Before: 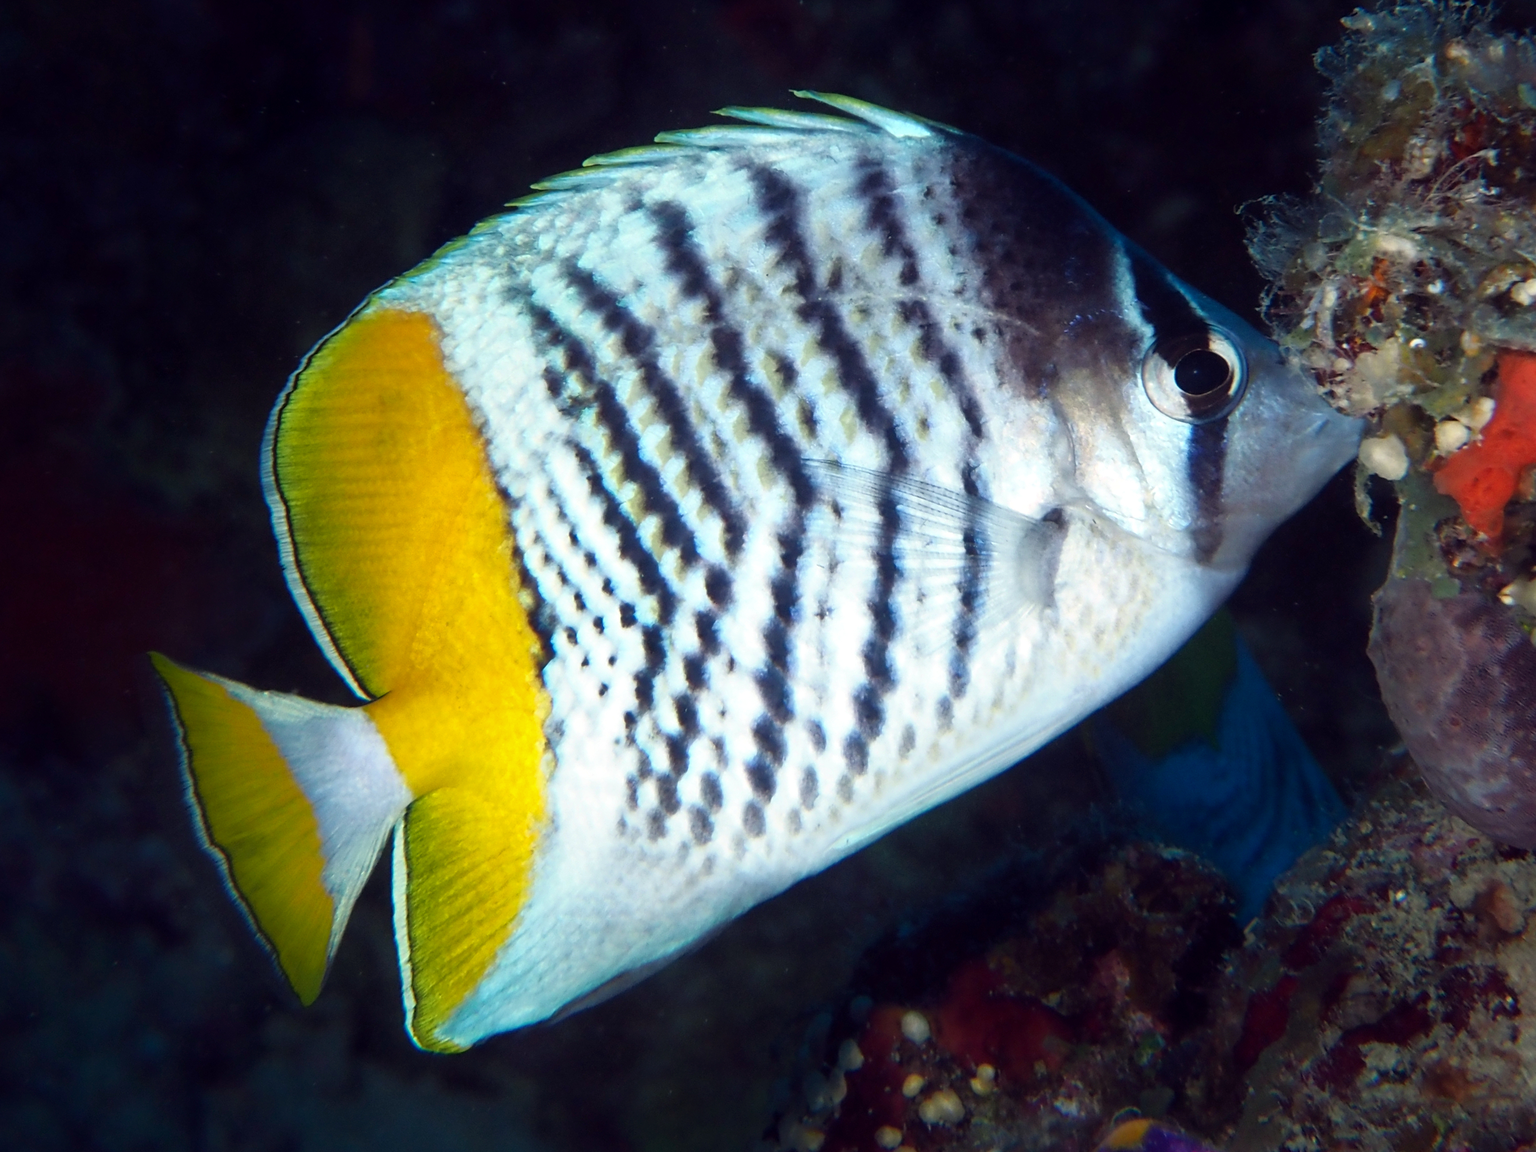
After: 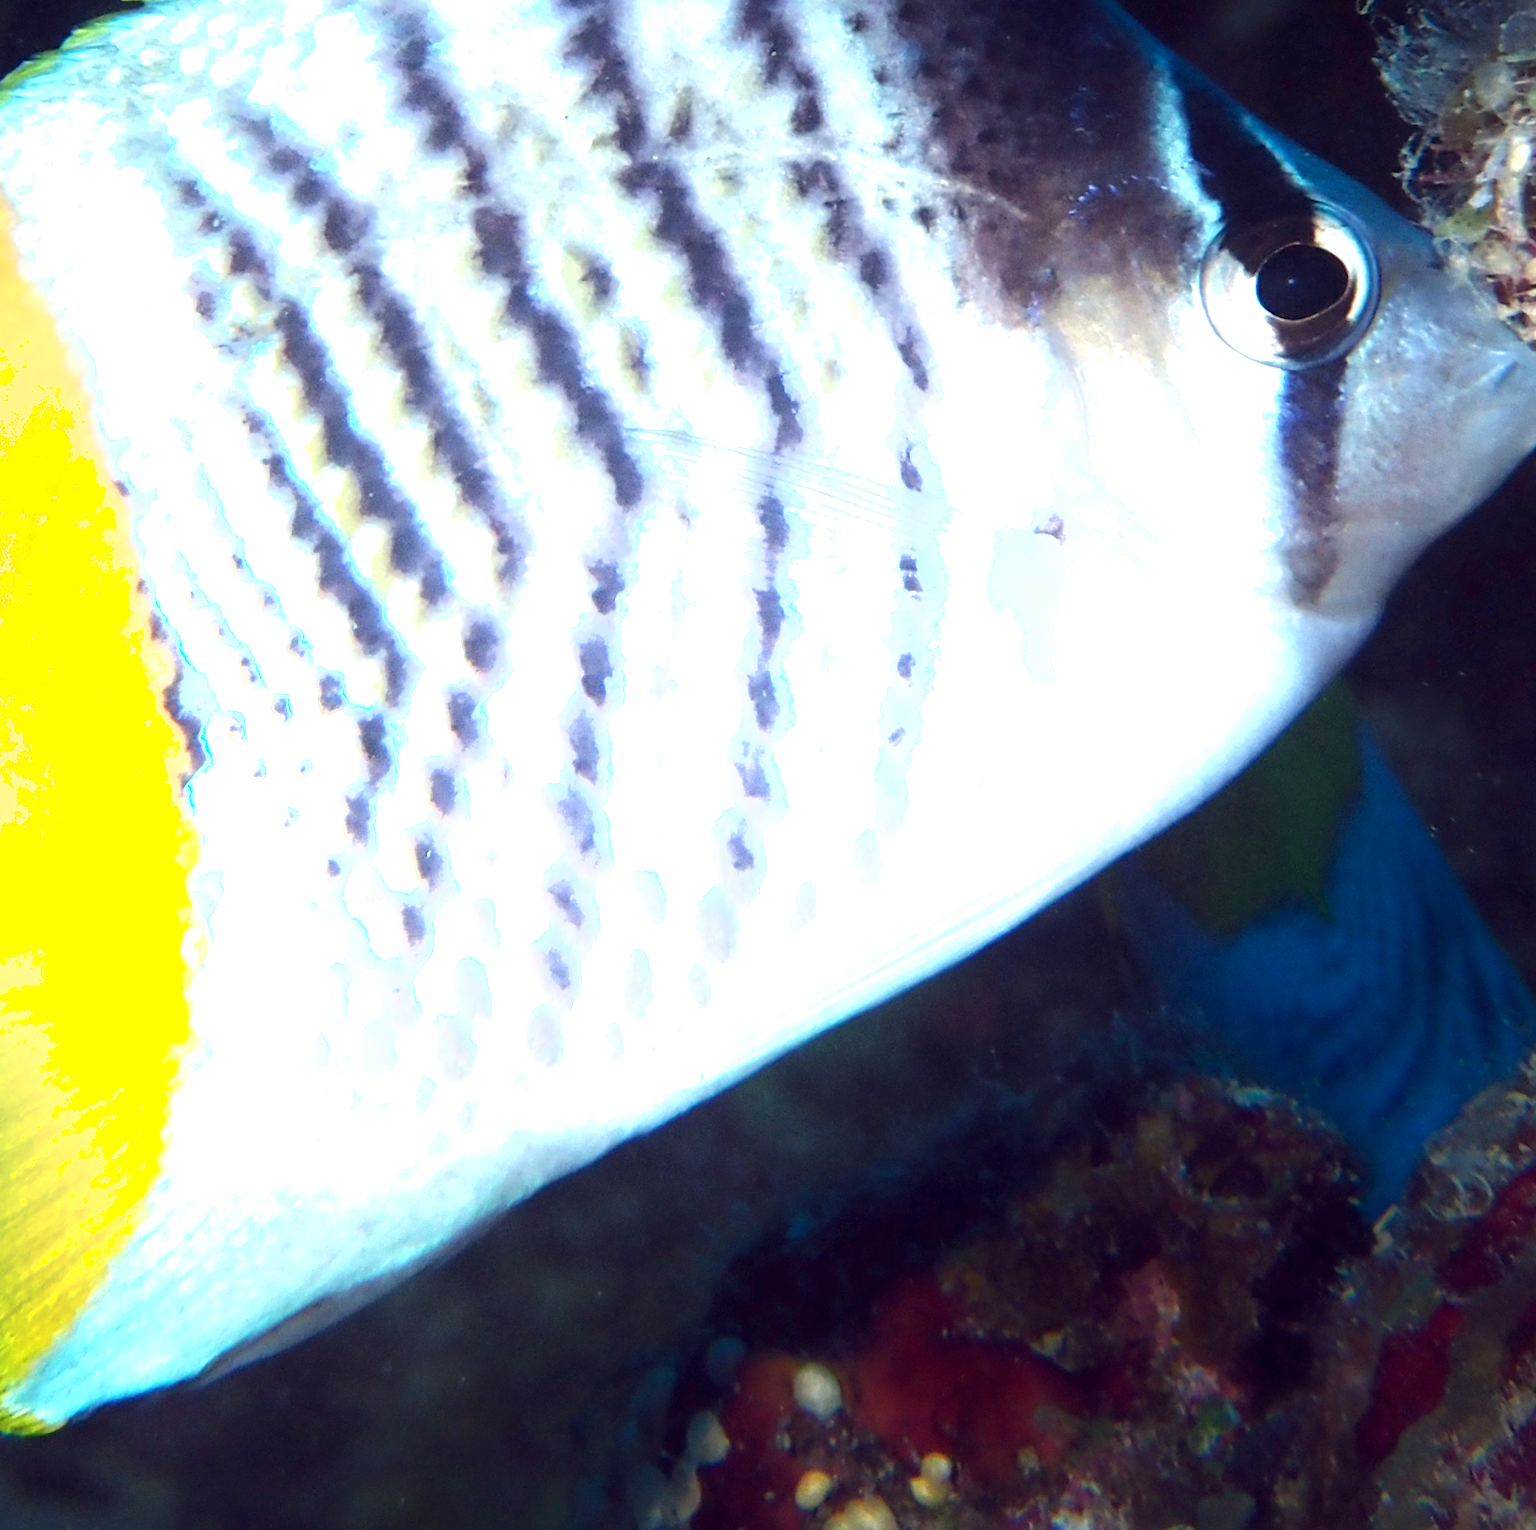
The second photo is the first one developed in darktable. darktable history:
shadows and highlights: shadows -22.66, highlights 46.8, soften with gaussian
exposure: black level correction 0, exposure 1.096 EV, compensate highlight preservation false
crop and rotate: left 28.215%, top 17.906%, right 12.698%, bottom 3.604%
